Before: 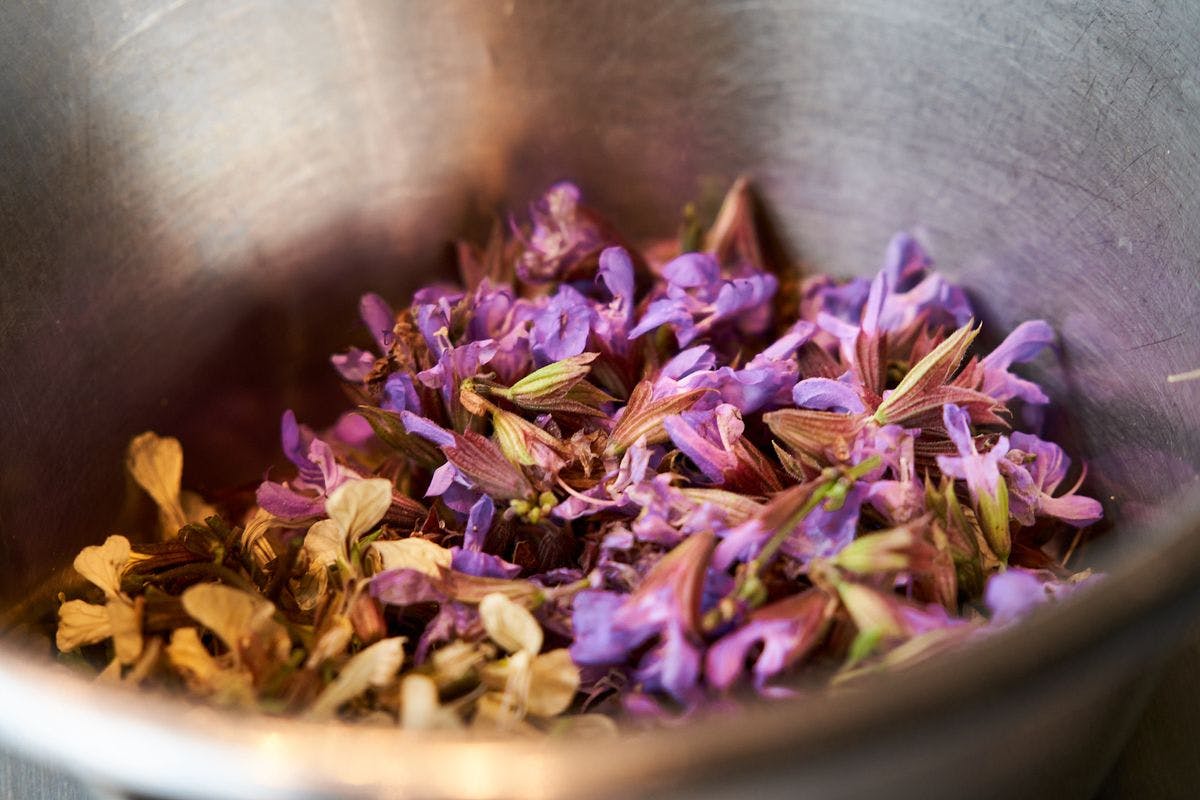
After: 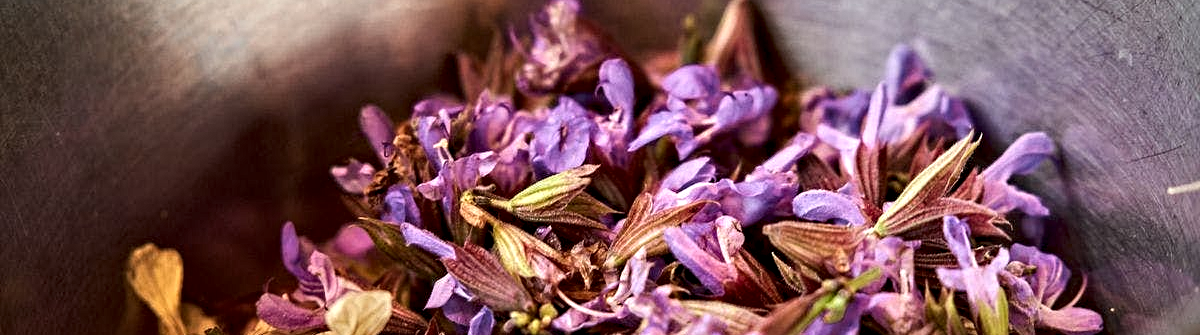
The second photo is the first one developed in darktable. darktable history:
crop and rotate: top 23.595%, bottom 34.512%
contrast equalizer: octaves 7, y [[0.5, 0.542, 0.583, 0.625, 0.667, 0.708], [0.5 ×6], [0.5 ×6], [0 ×6], [0 ×6]]
